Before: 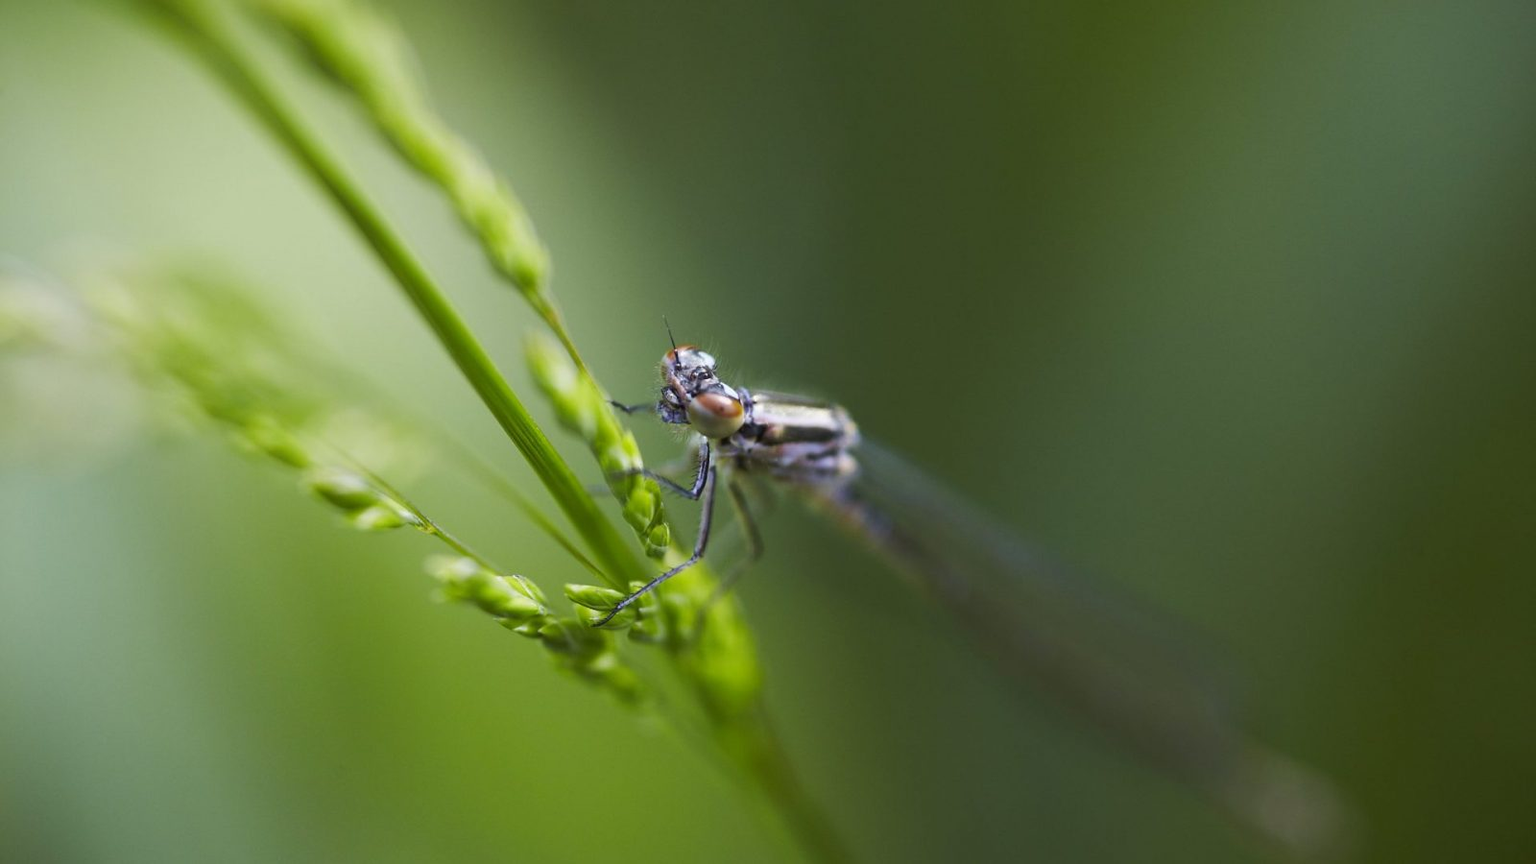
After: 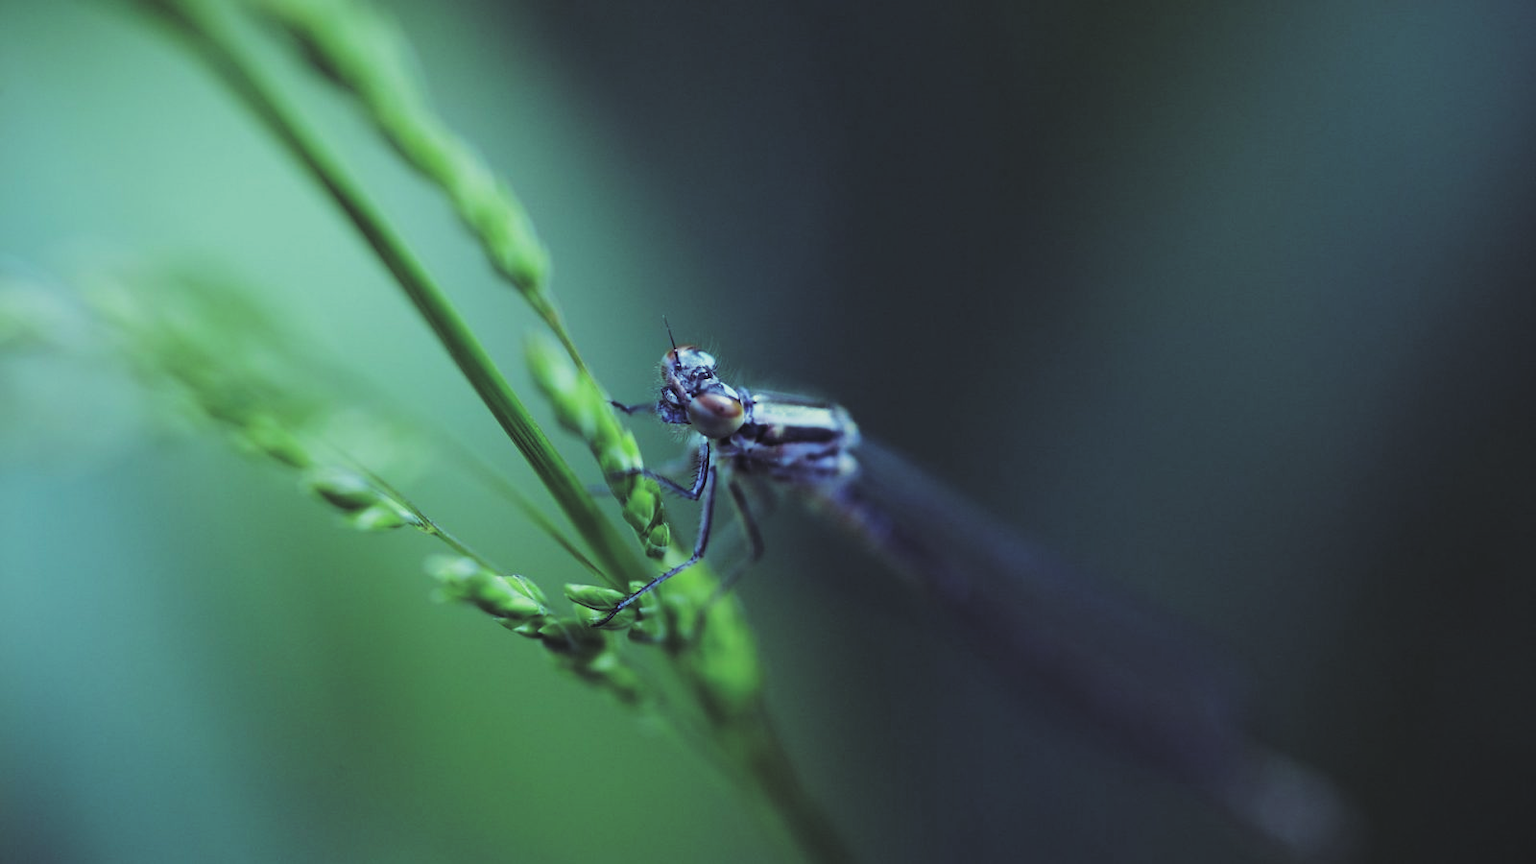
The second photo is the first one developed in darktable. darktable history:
rgb curve: curves: ch0 [(0, 0.186) (0.314, 0.284) (0.576, 0.466) (0.805, 0.691) (0.936, 0.886)]; ch1 [(0, 0.186) (0.314, 0.284) (0.581, 0.534) (0.771, 0.746) (0.936, 0.958)]; ch2 [(0, 0.216) (0.275, 0.39) (1, 1)], mode RGB, independent channels, compensate middle gray true, preserve colors none
filmic rgb: black relative exposure -5 EV, hardness 2.88, contrast 1.3
